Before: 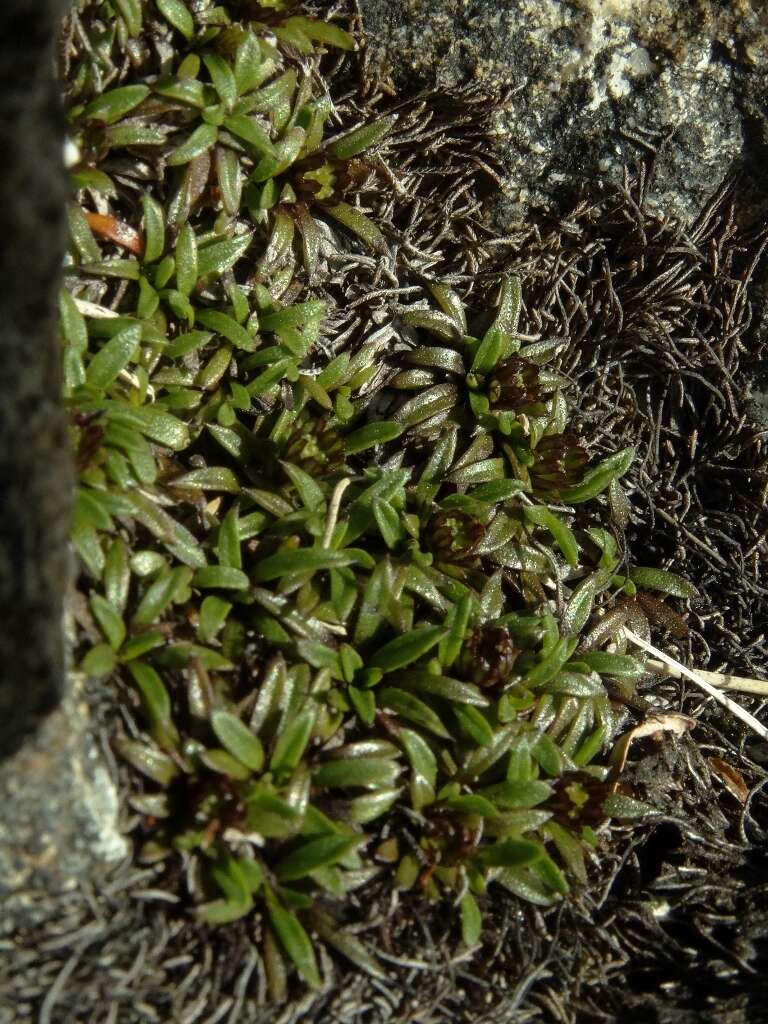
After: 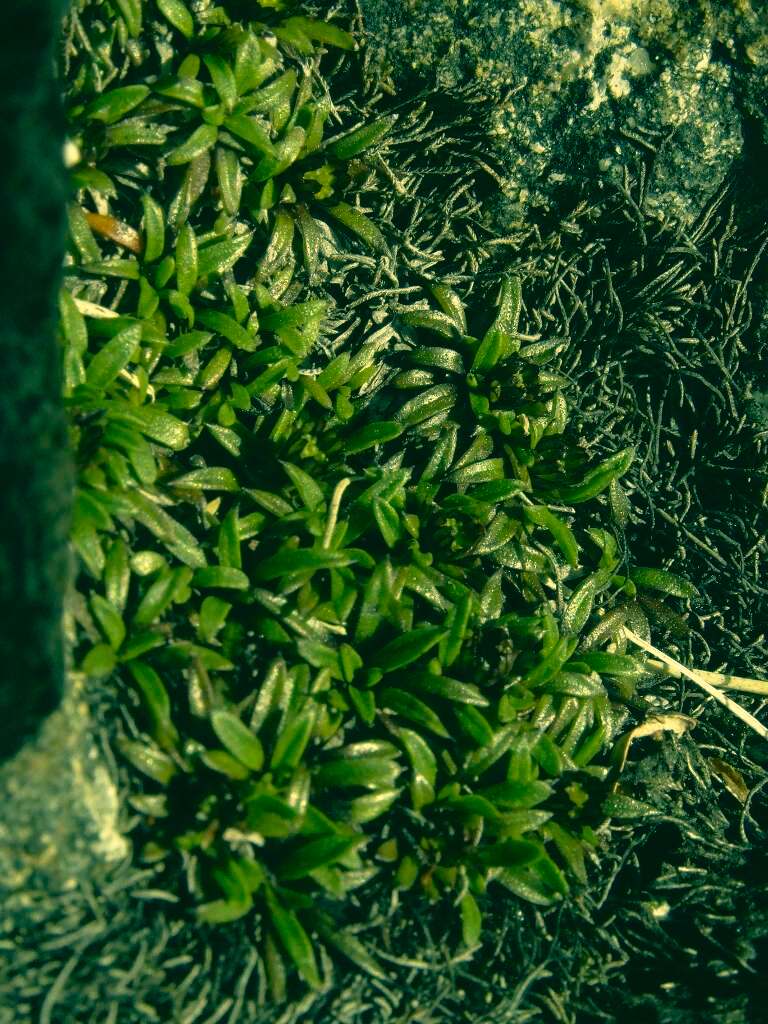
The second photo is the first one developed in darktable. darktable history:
color correction: highlights a* 2.11, highlights b* 33.97, shadows a* -36.05, shadows b* -5.9
